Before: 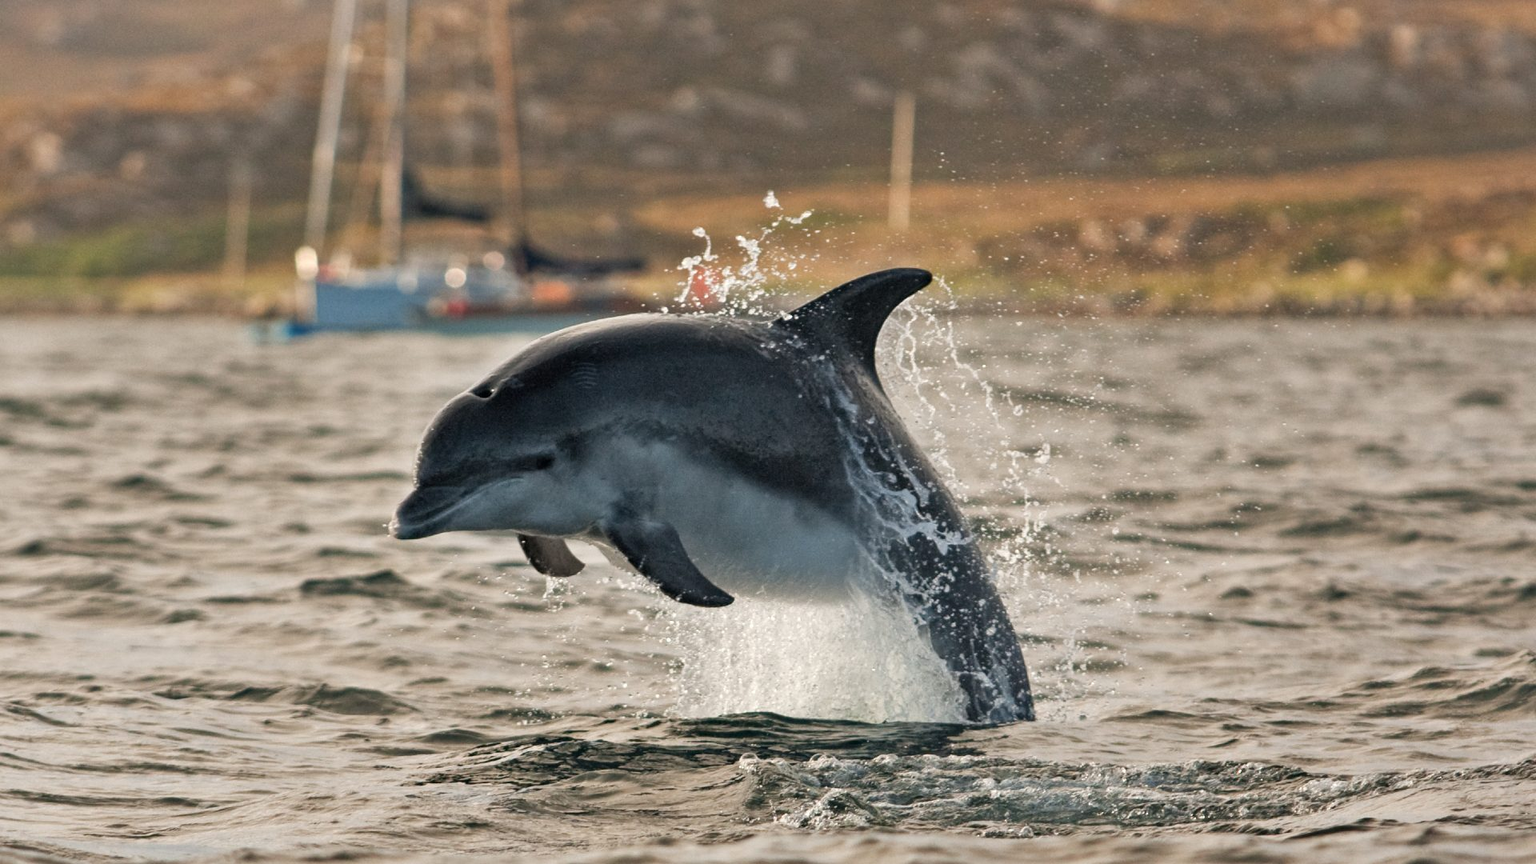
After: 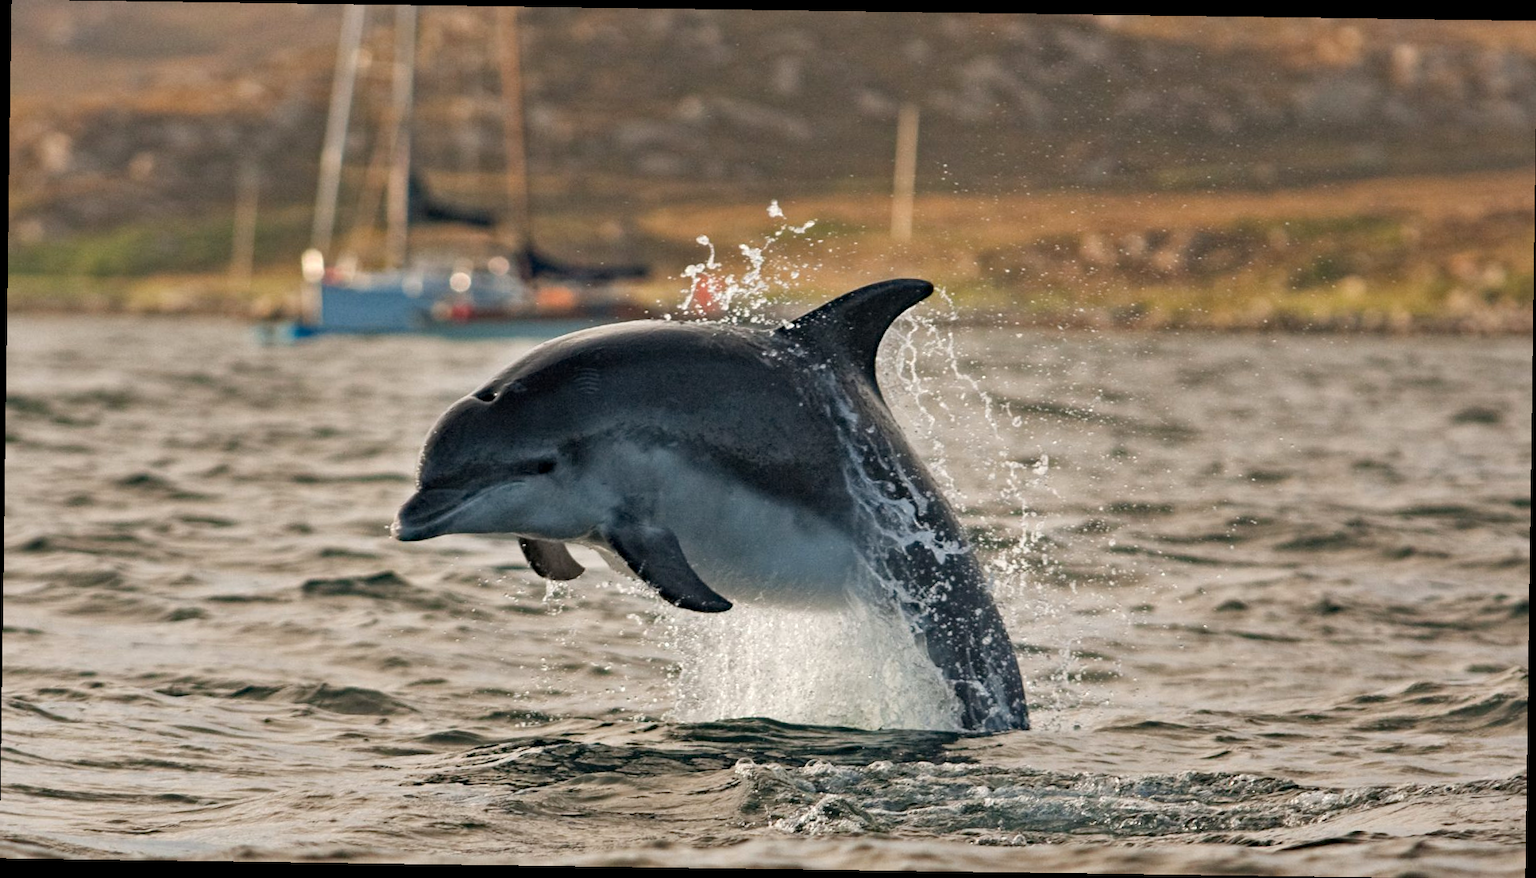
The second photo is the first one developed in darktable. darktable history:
rotate and perspective: rotation 0.8°, automatic cropping off
haze removal: compatibility mode true, adaptive false
